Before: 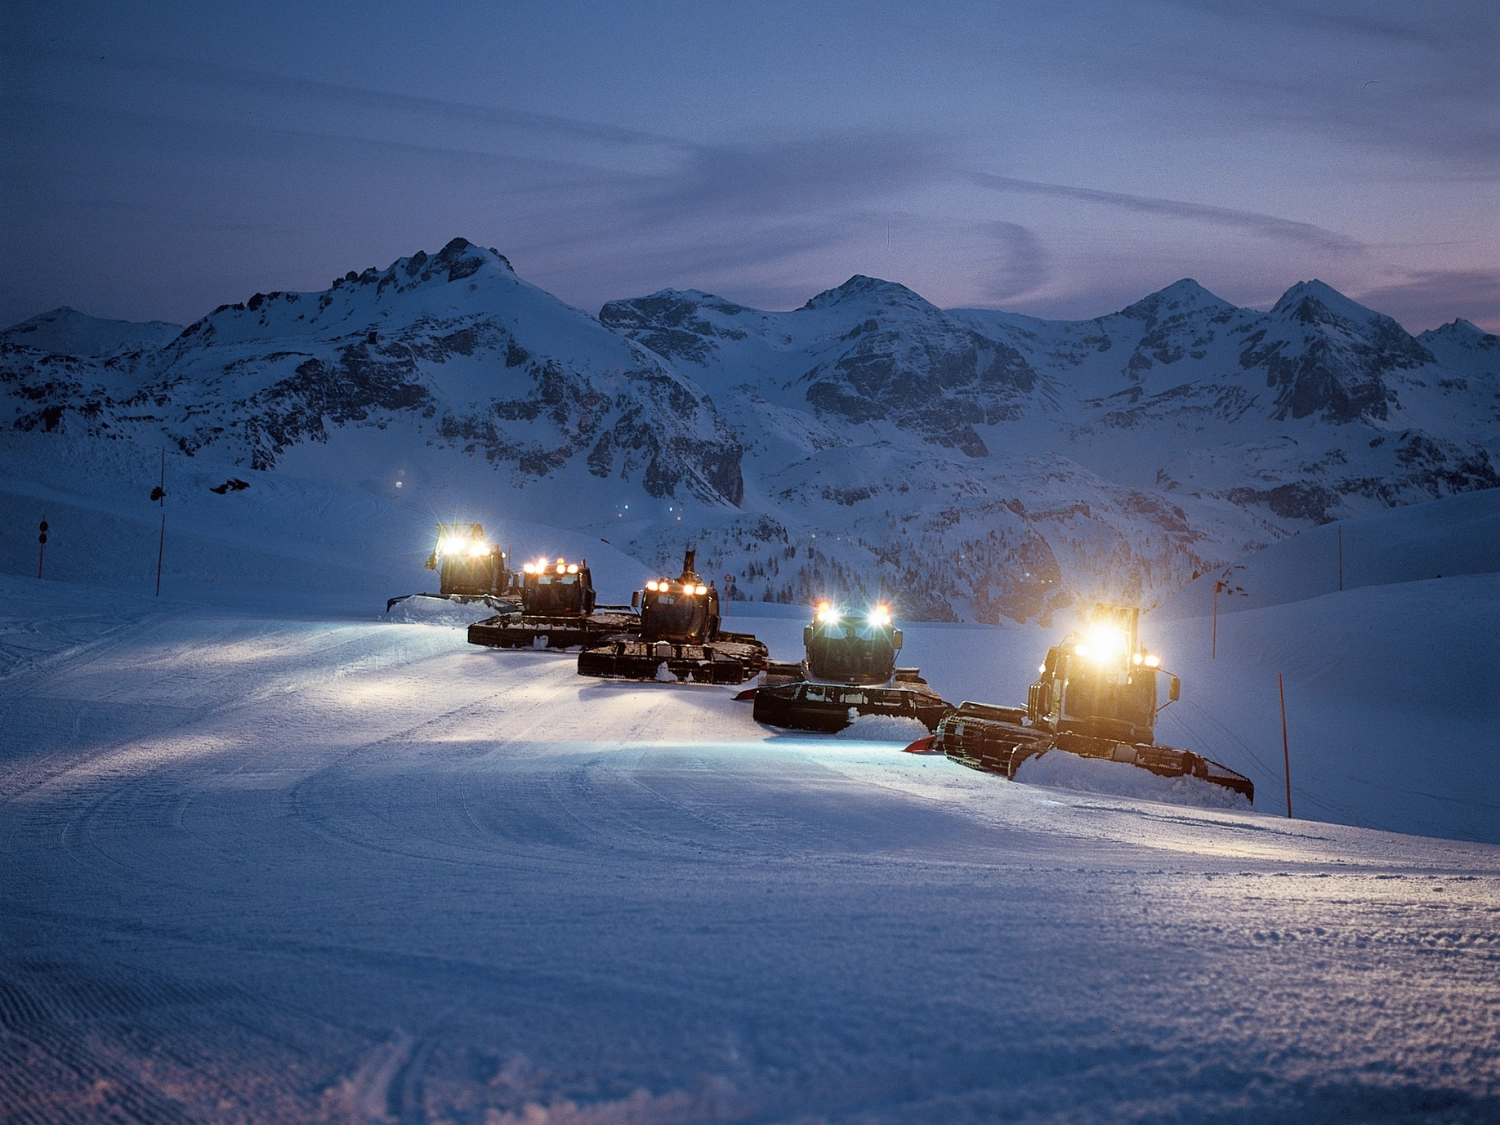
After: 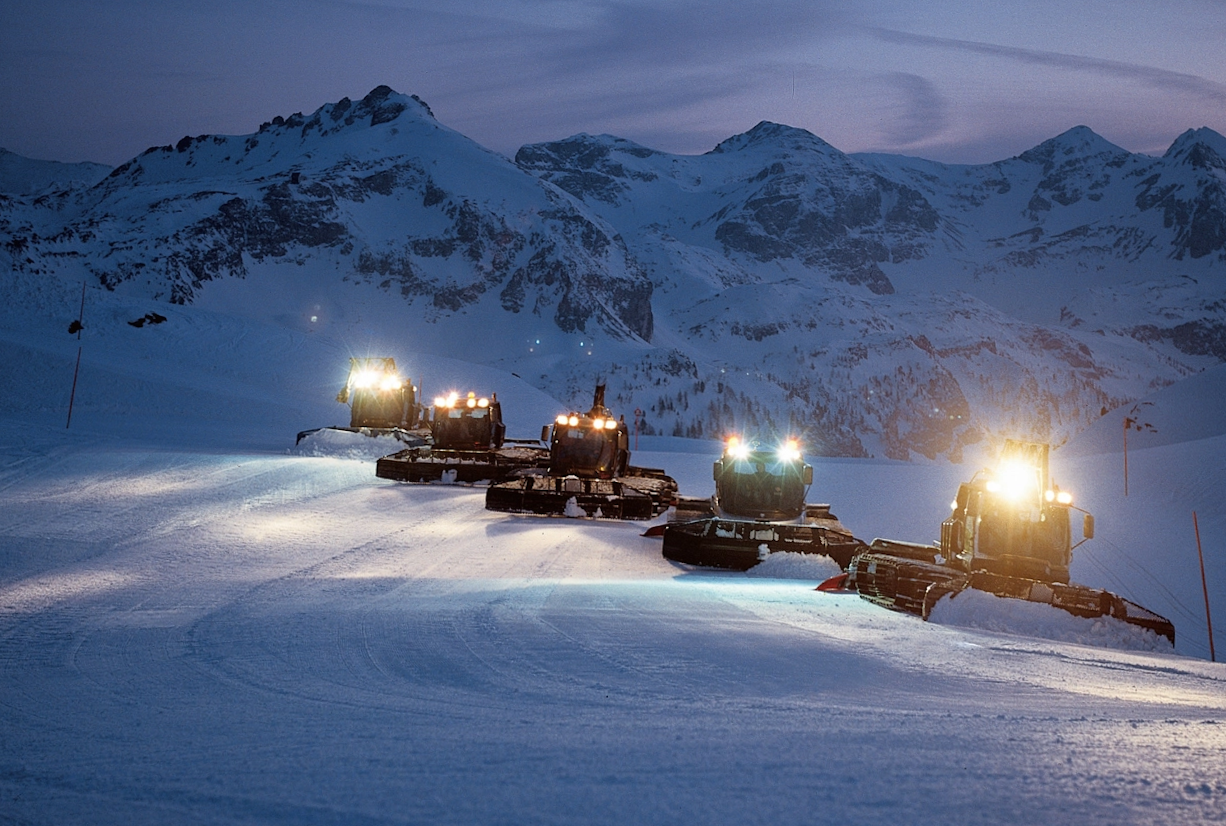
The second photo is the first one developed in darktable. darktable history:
crop and rotate: left 2.425%, top 11.305%, right 9.6%, bottom 15.08%
rotate and perspective: rotation 0.215°, lens shift (vertical) -0.139, crop left 0.069, crop right 0.939, crop top 0.002, crop bottom 0.996
